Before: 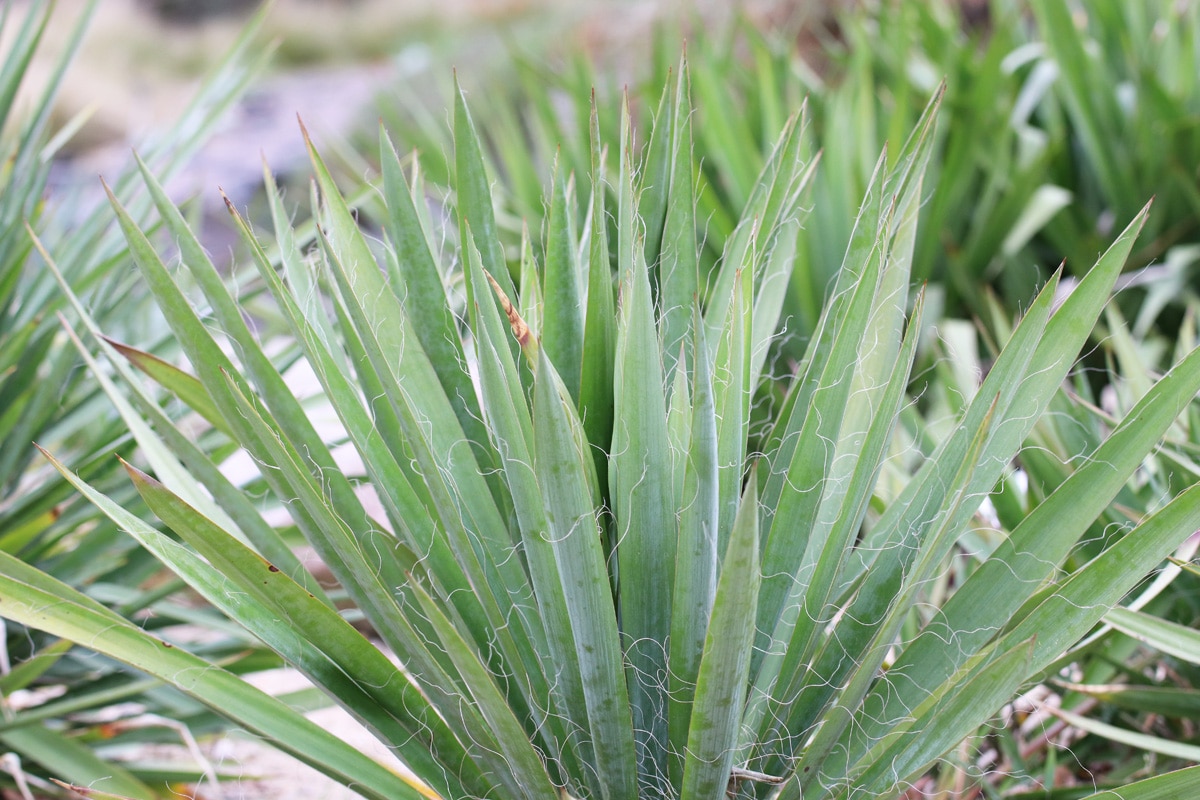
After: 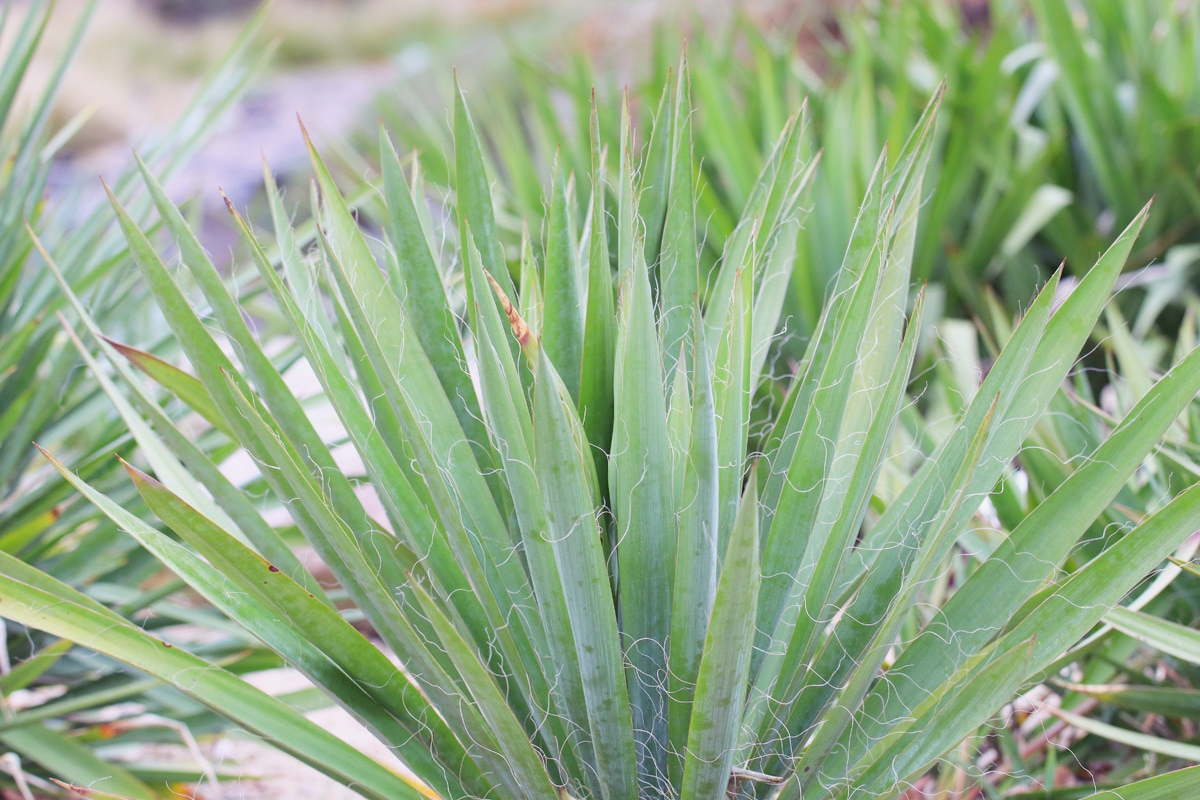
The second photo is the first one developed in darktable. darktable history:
color balance rgb: shadows lift › luminance -21.321%, shadows lift › chroma 8.806%, shadows lift › hue 286.08°, perceptual saturation grading › global saturation -0.049%, perceptual brilliance grading › global brilliance 9.997%, perceptual brilliance grading › shadows 15.497%, contrast -20.547%
